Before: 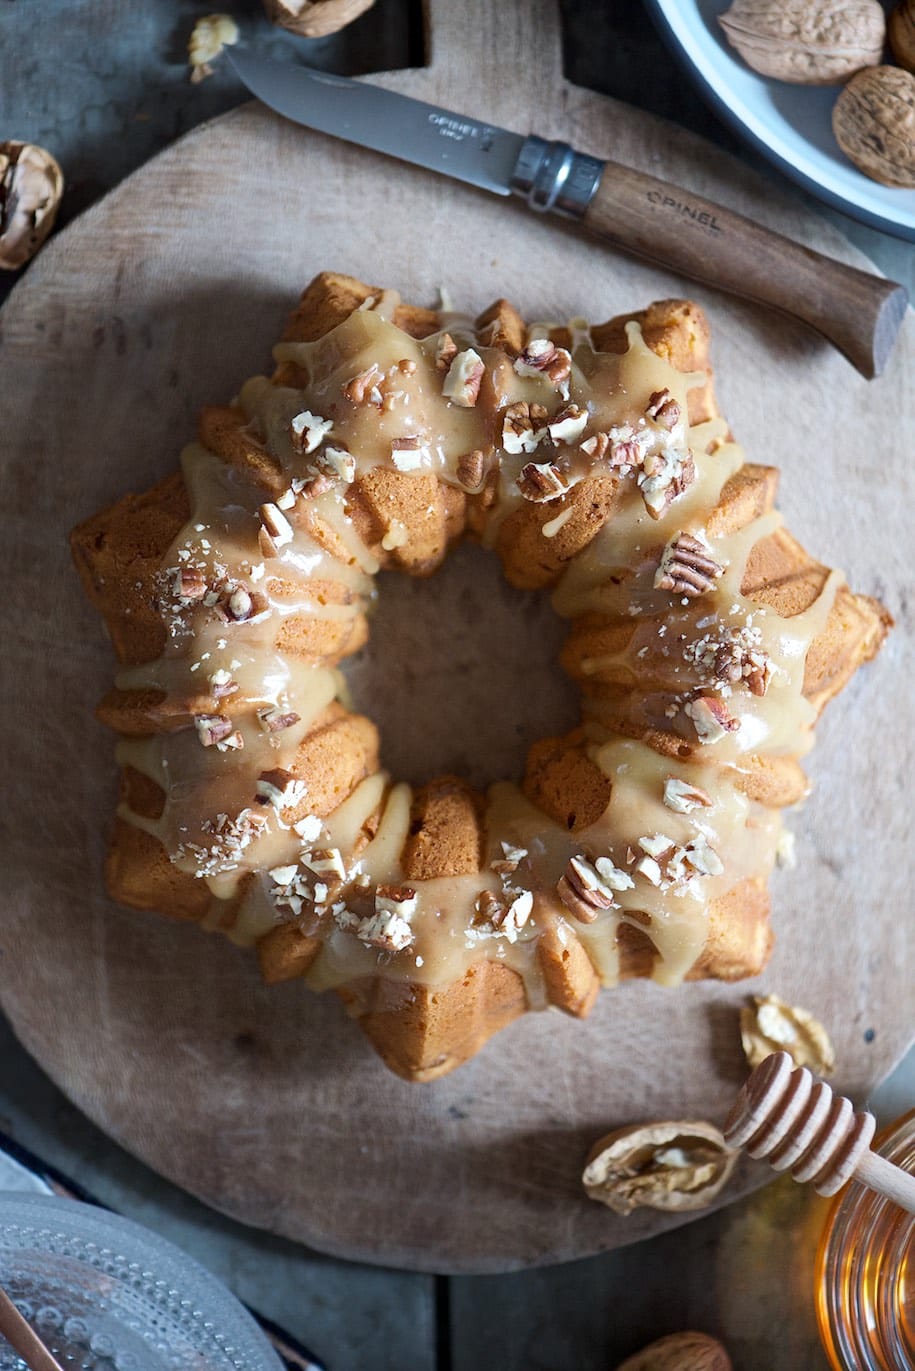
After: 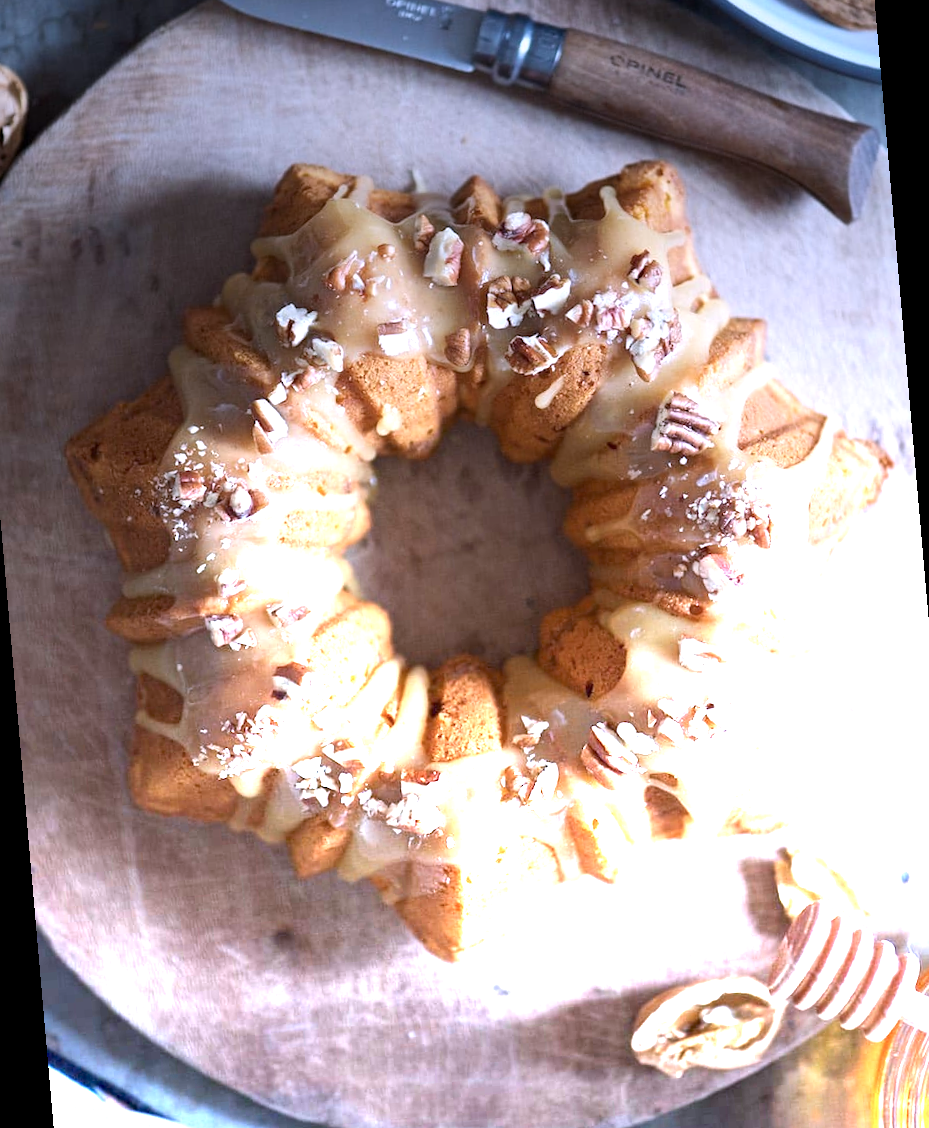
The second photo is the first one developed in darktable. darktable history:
rotate and perspective: rotation -5°, crop left 0.05, crop right 0.952, crop top 0.11, crop bottom 0.89
graduated density: density -3.9 EV
color calibration: illuminant as shot in camera, x 0.363, y 0.385, temperature 4528.04 K
